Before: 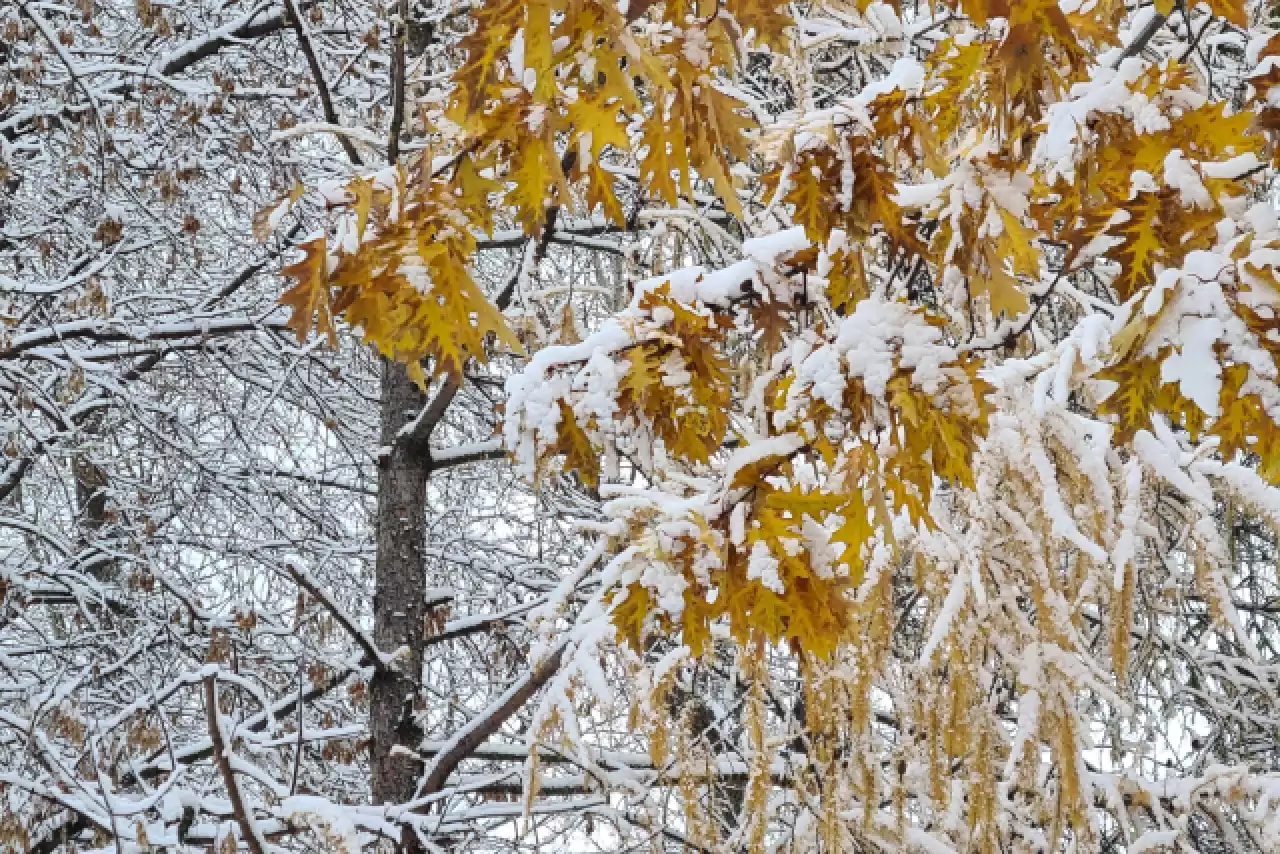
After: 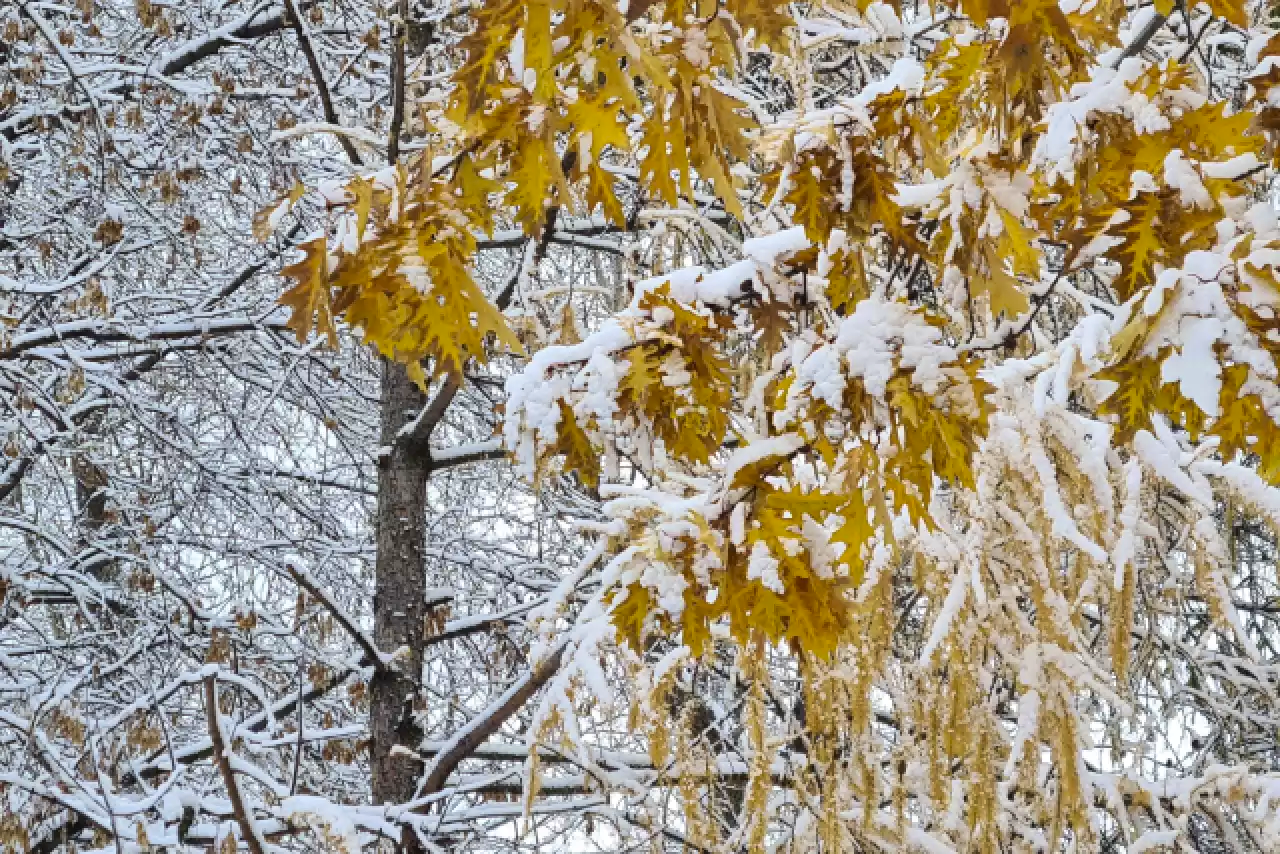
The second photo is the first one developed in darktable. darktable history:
color contrast: green-magenta contrast 0.8, blue-yellow contrast 1.1, unbound 0
velvia: on, module defaults
